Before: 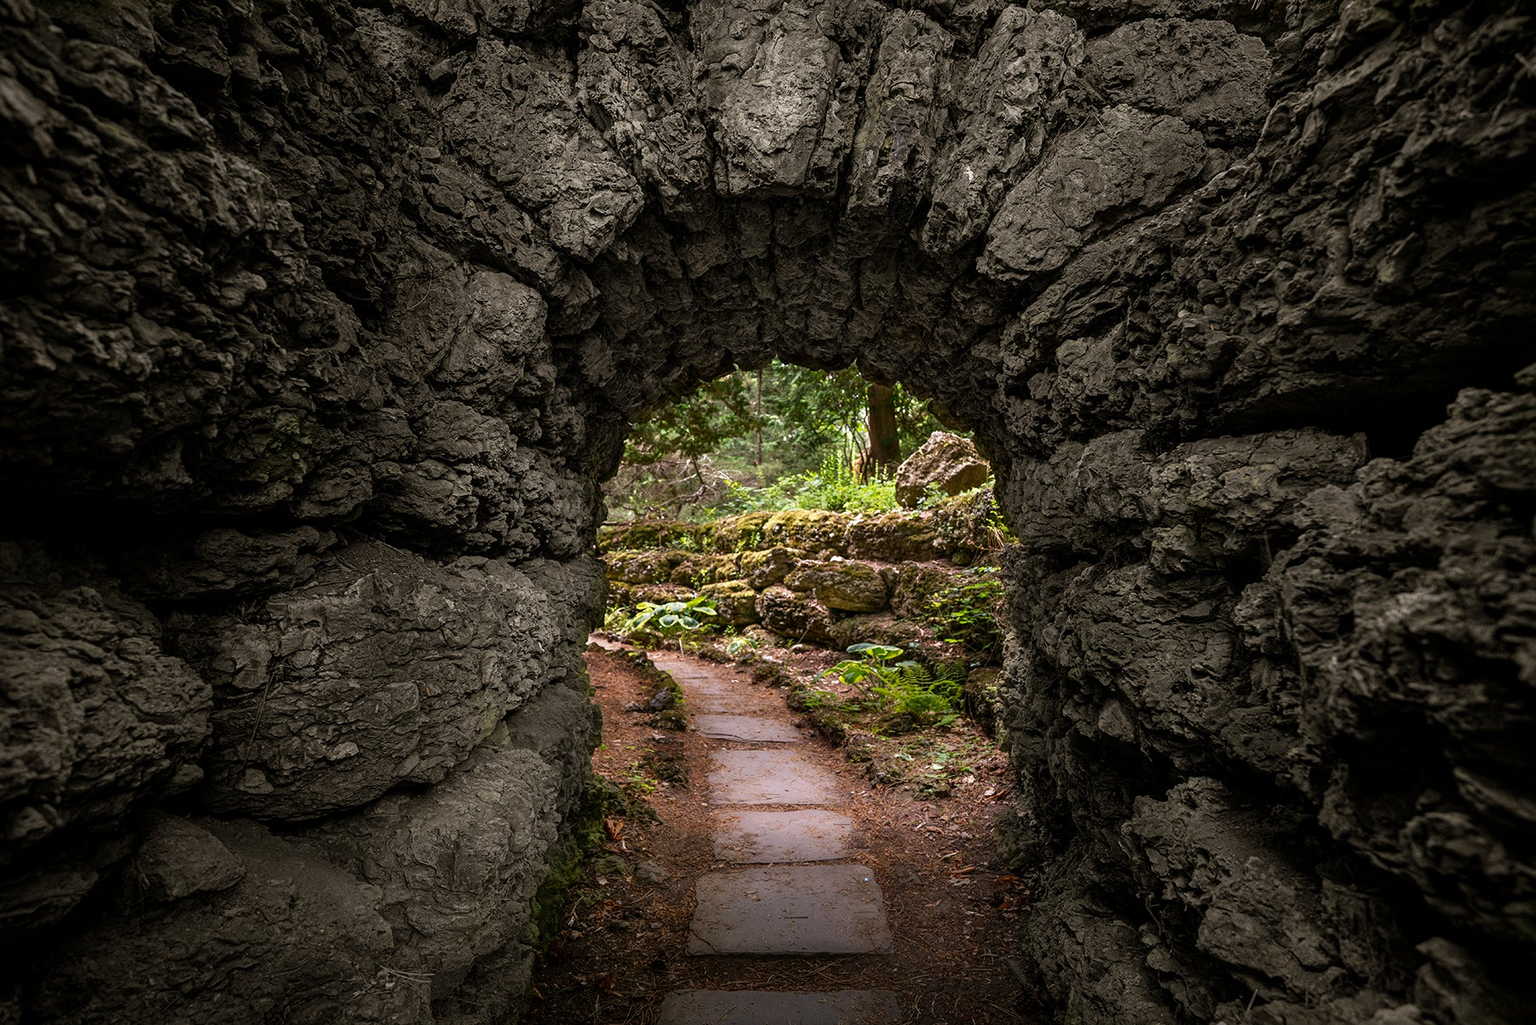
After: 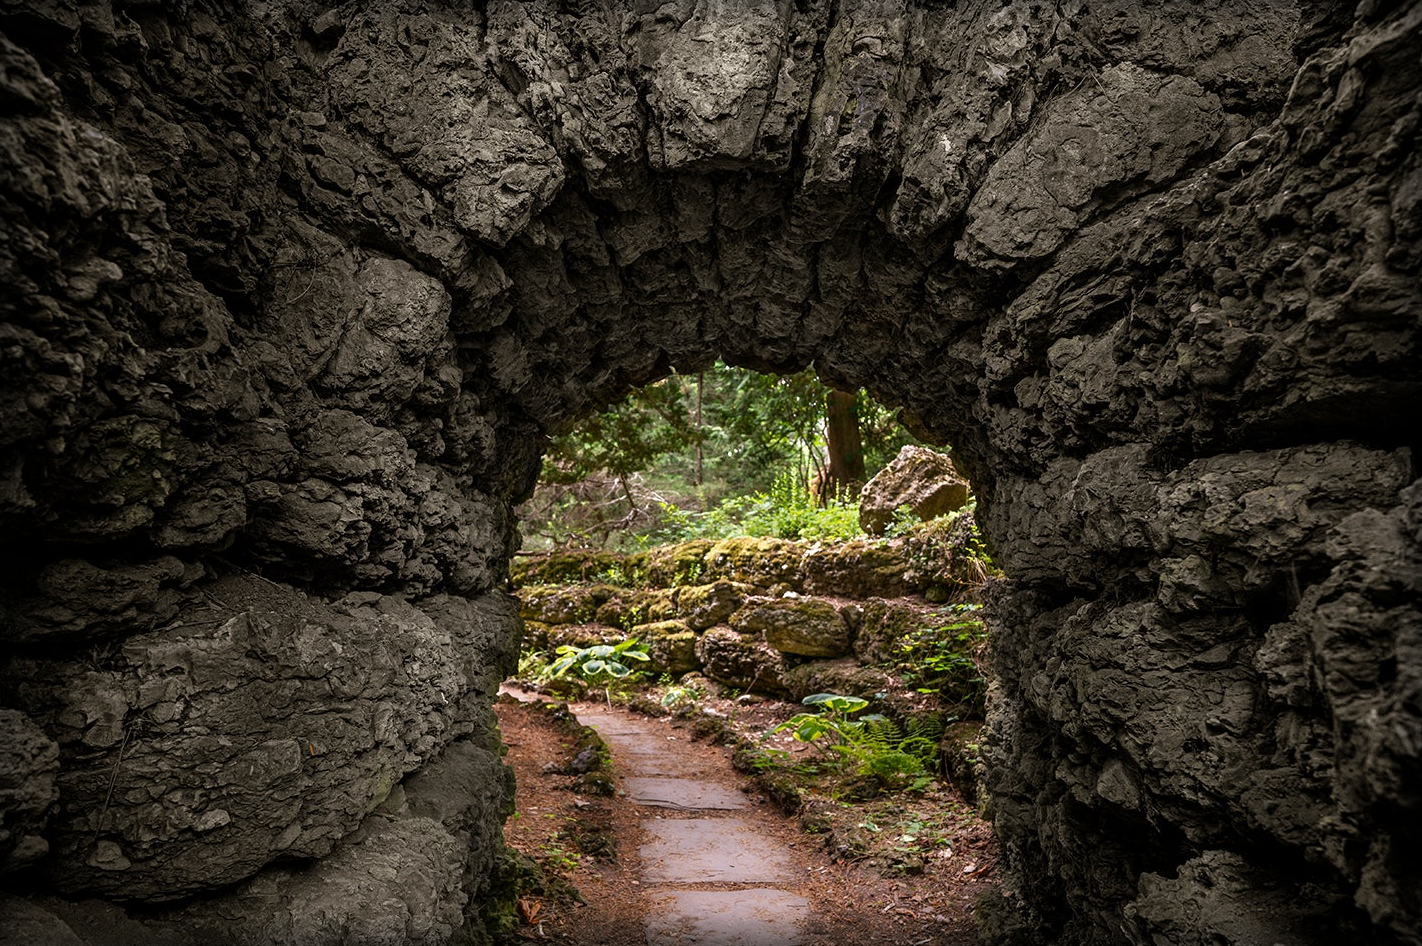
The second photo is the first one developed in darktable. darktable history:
crop and rotate: left 10.583%, top 4.997%, right 10.387%, bottom 16.229%
vignetting: fall-off start 93.8%, fall-off radius 5.63%, brightness -0.418, saturation -0.291, automatic ratio true, width/height ratio 1.33, shape 0.048
